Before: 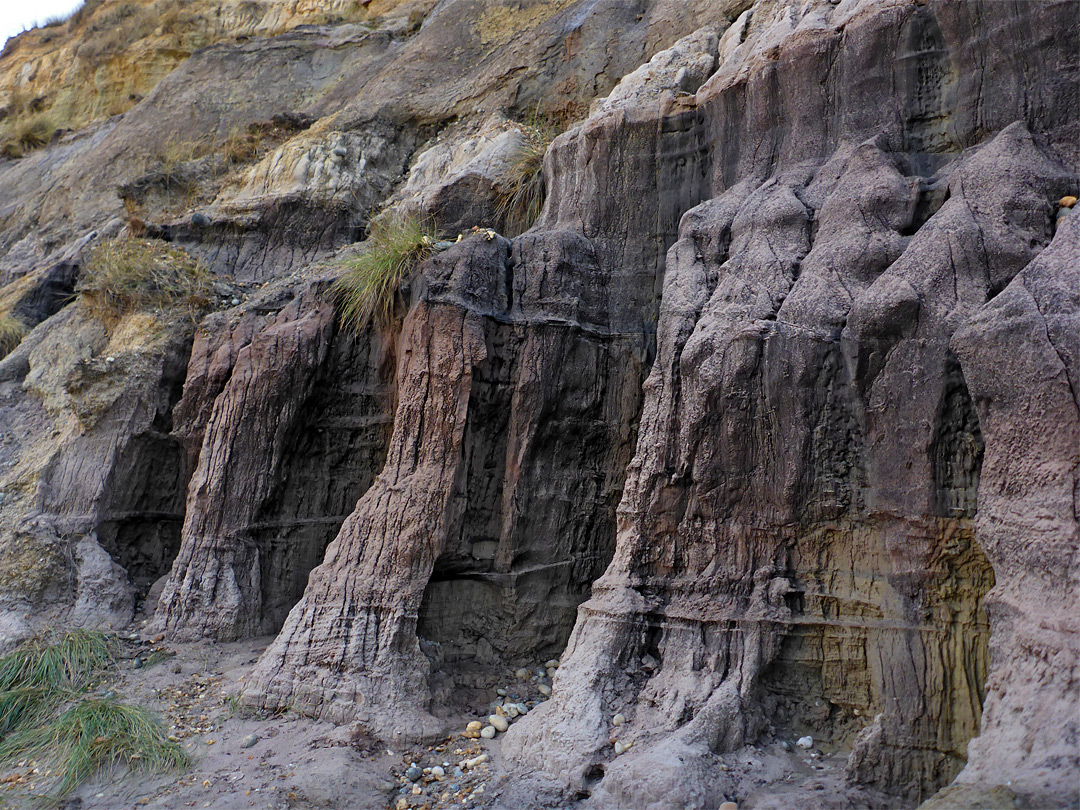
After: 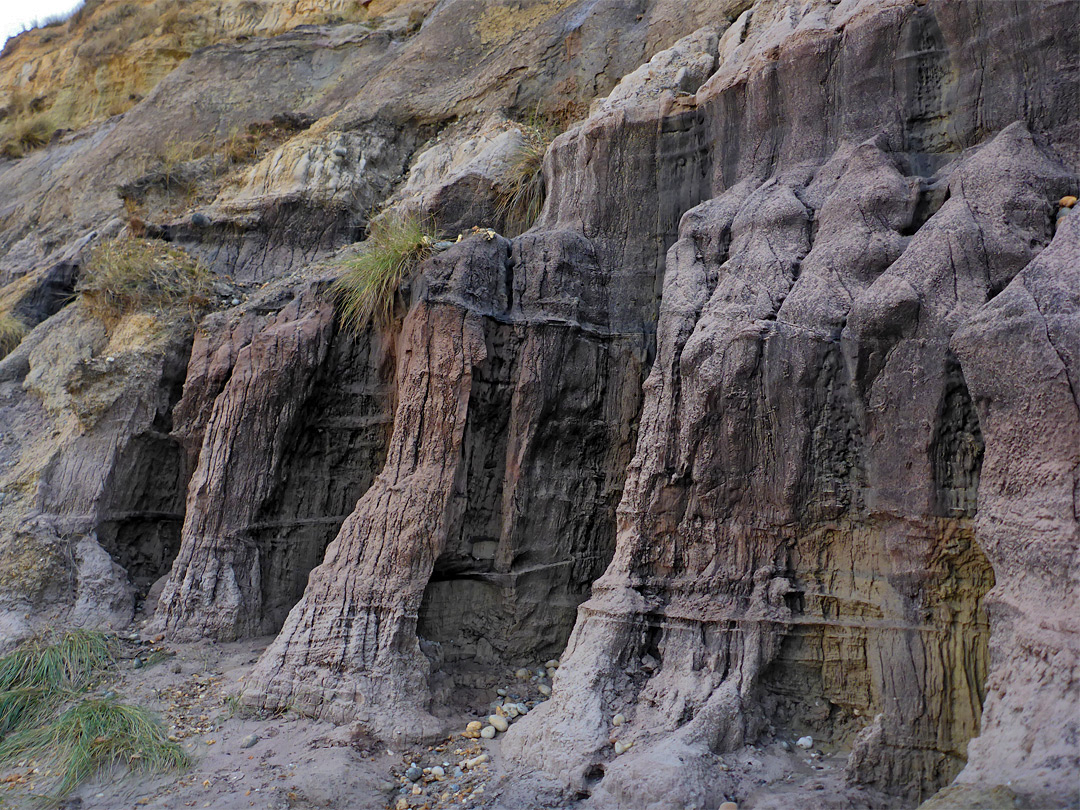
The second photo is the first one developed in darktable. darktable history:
shadows and highlights: shadows 39.49, highlights -60.01
